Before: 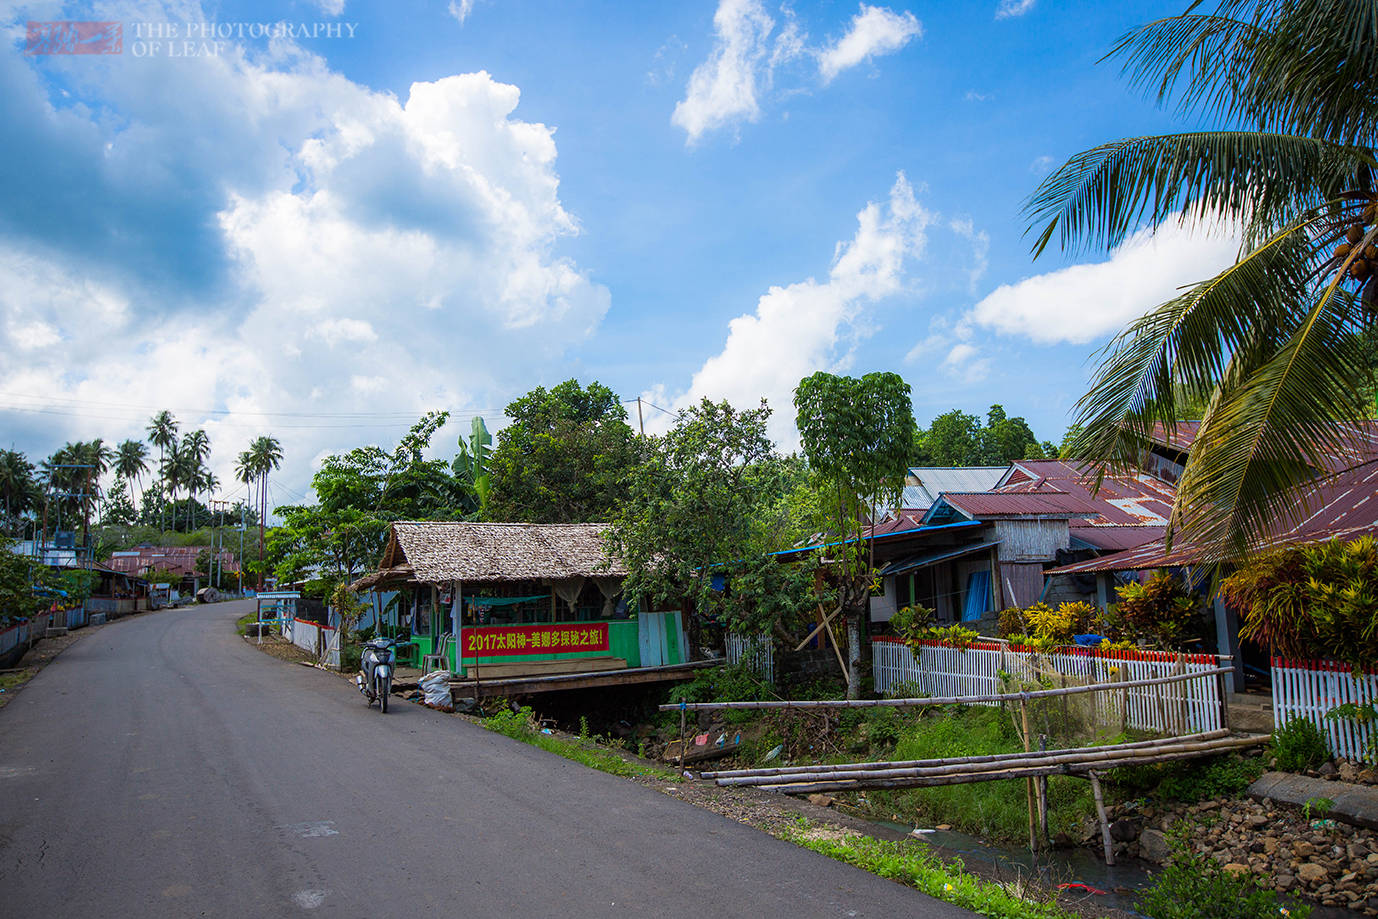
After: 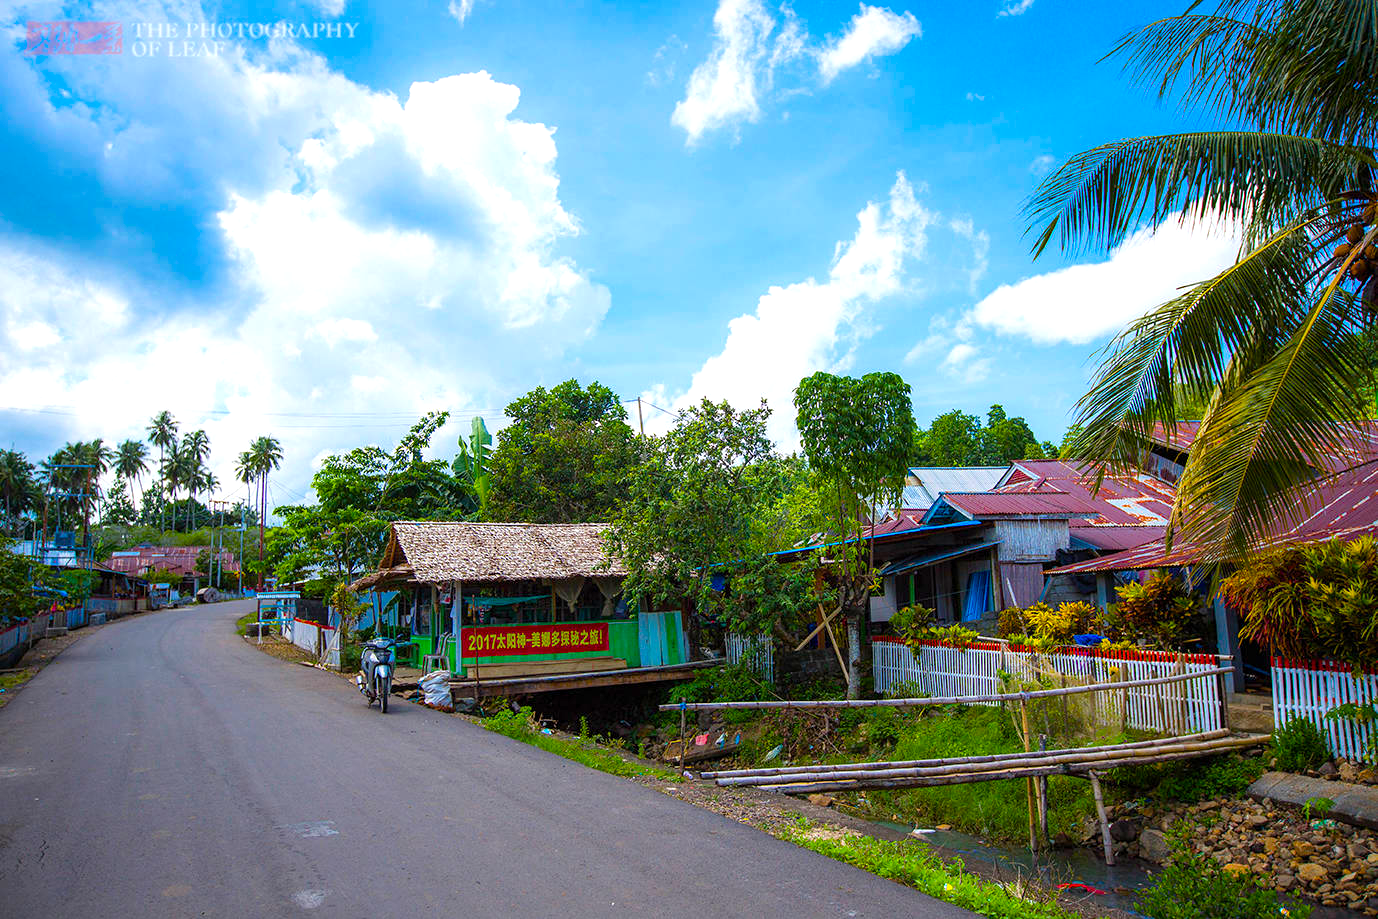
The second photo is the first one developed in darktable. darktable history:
color balance rgb: perceptual saturation grading › global saturation 35.952%, perceptual saturation grading › shadows 35.096%, perceptual brilliance grading › global brilliance 10.368%, perceptual brilliance grading › shadows 15.328%
